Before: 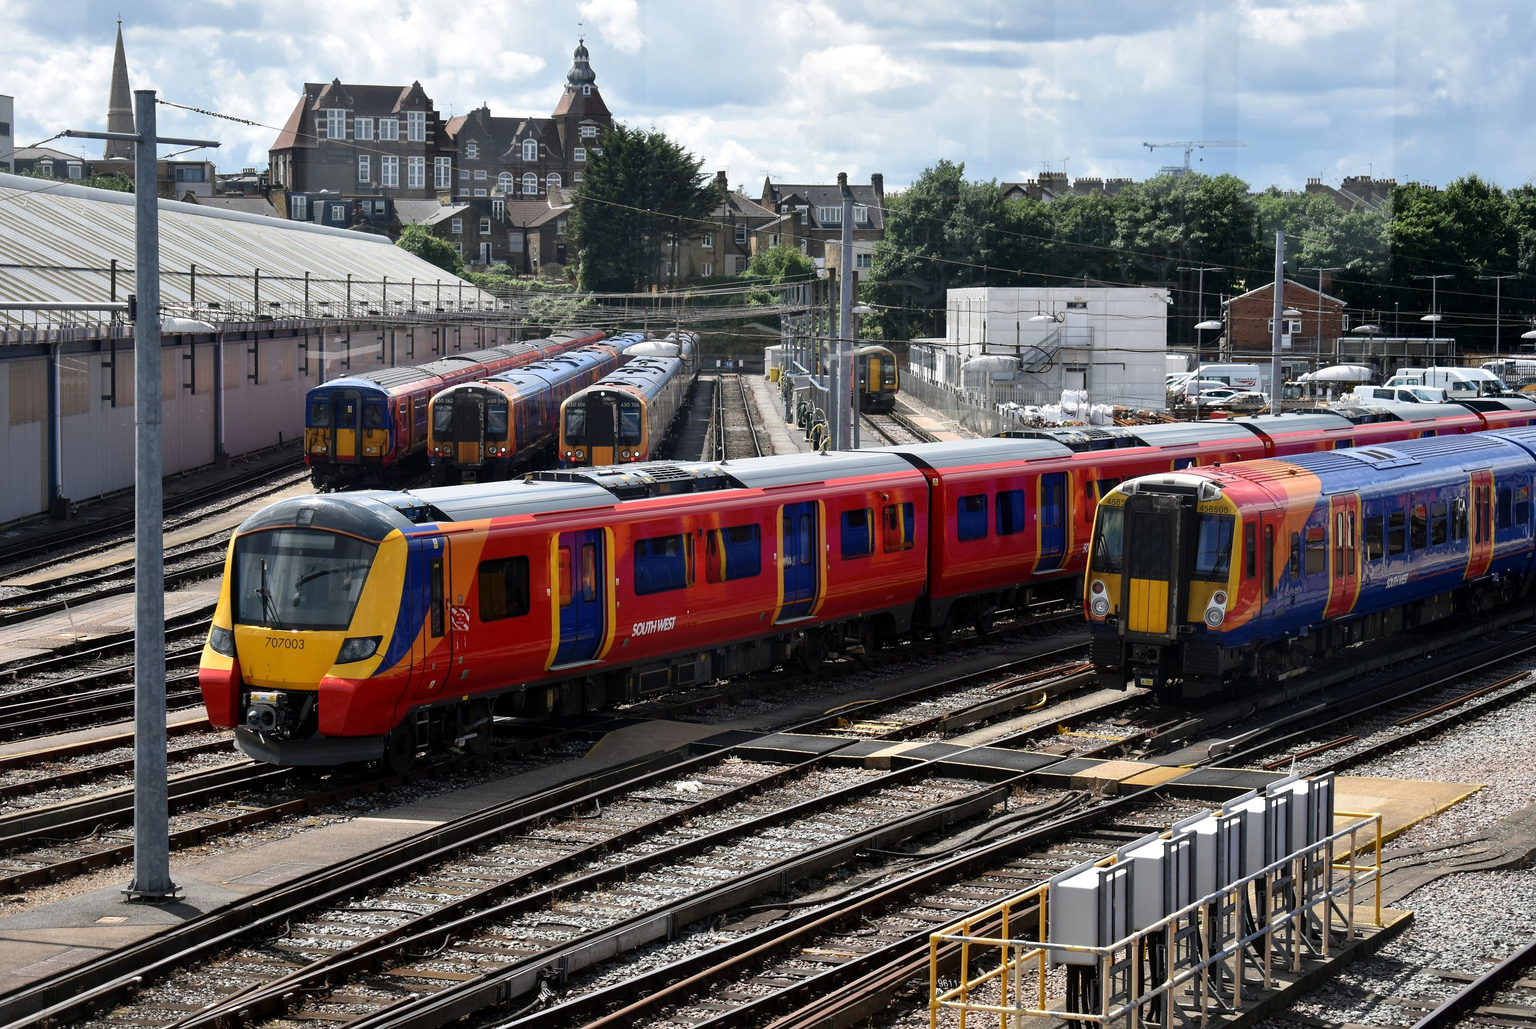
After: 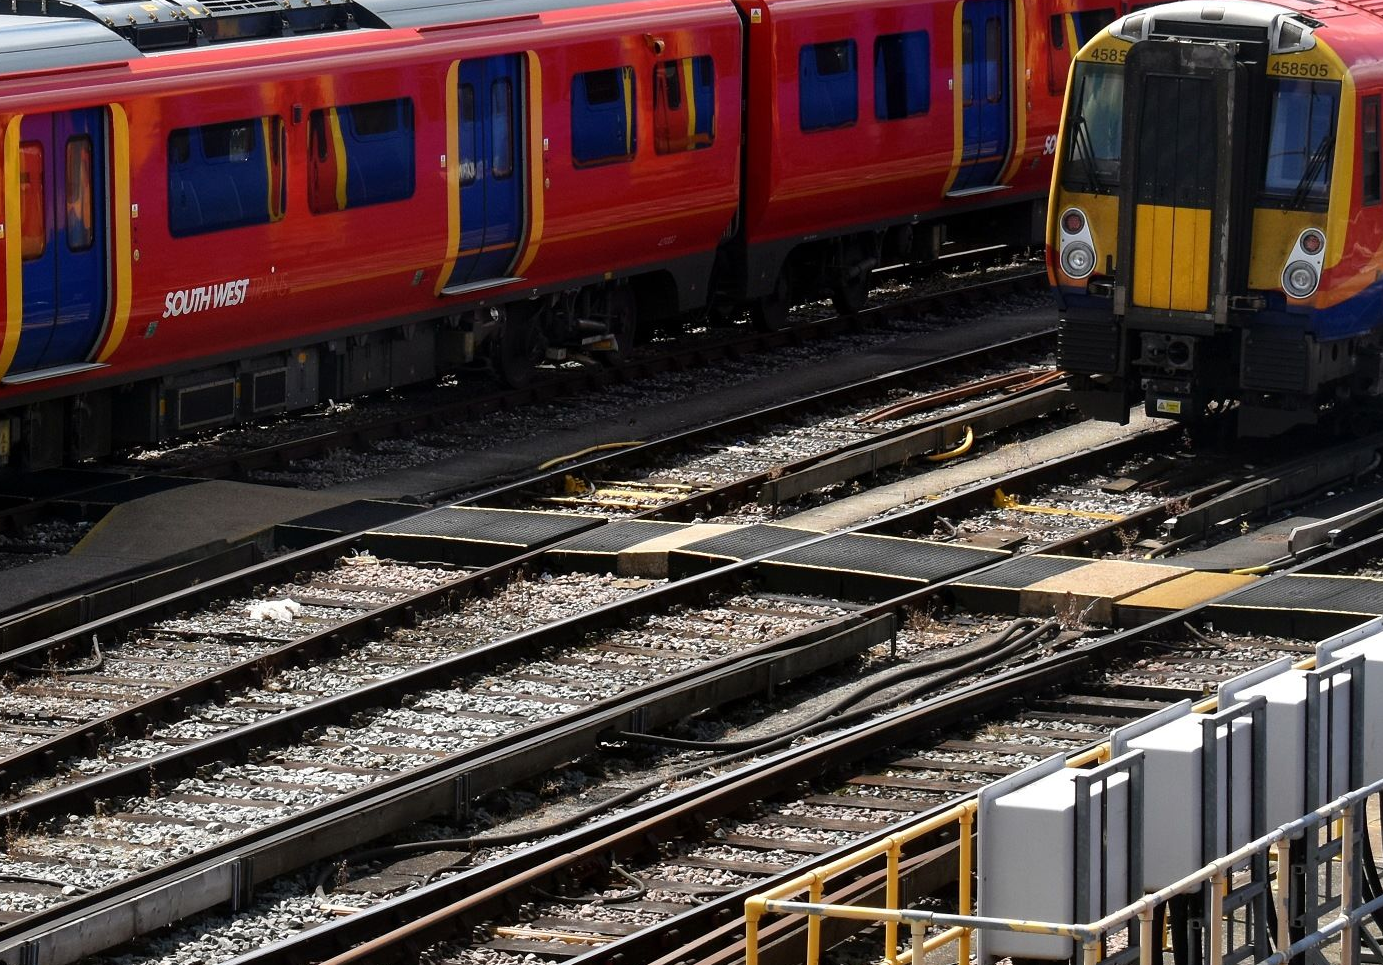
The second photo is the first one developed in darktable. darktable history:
crop: left 35.724%, top 46.049%, right 18.169%, bottom 5.887%
